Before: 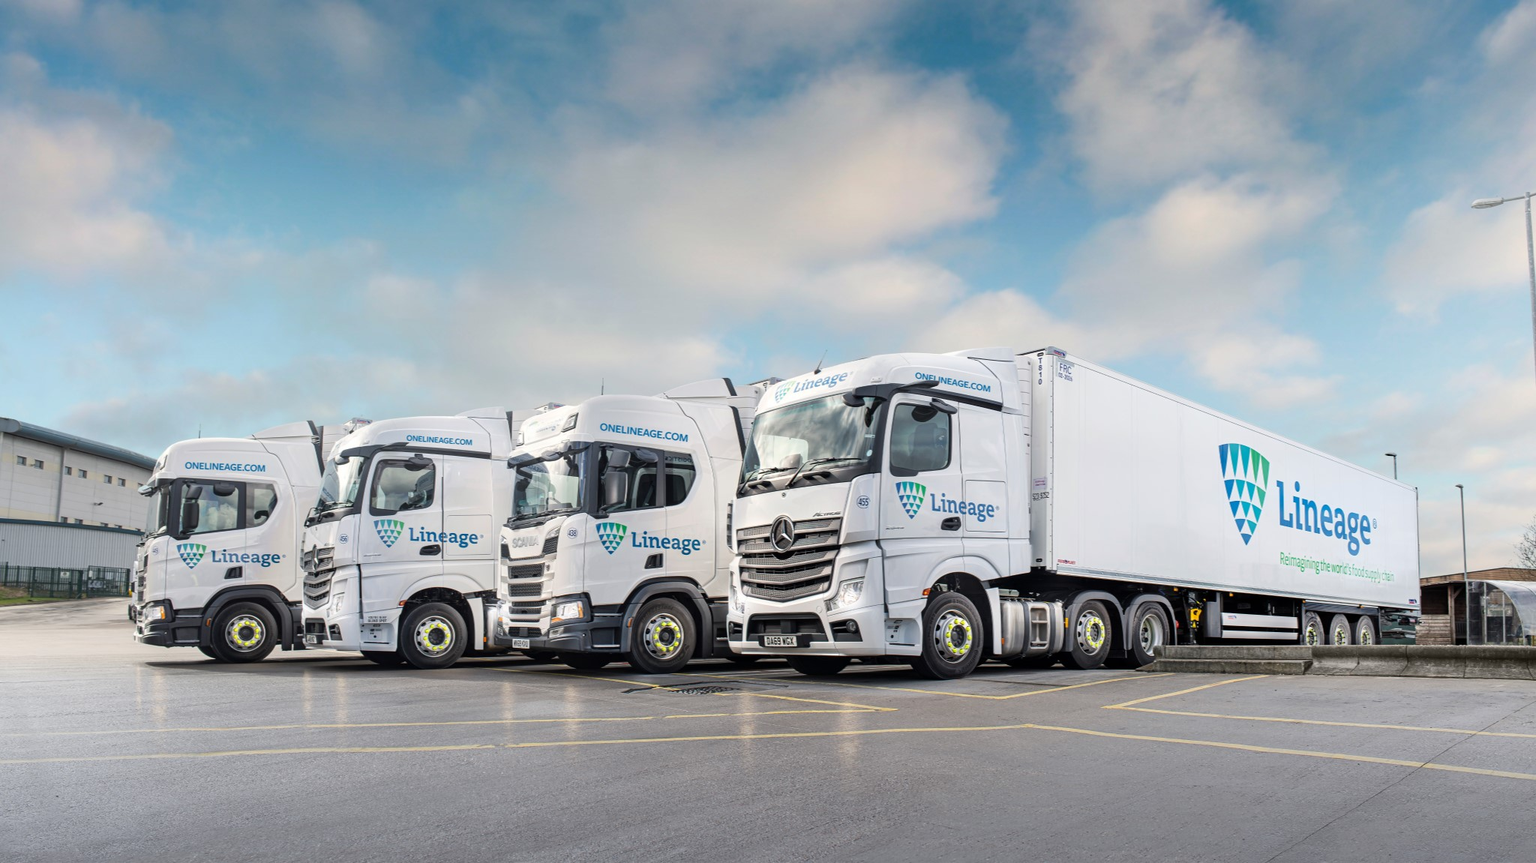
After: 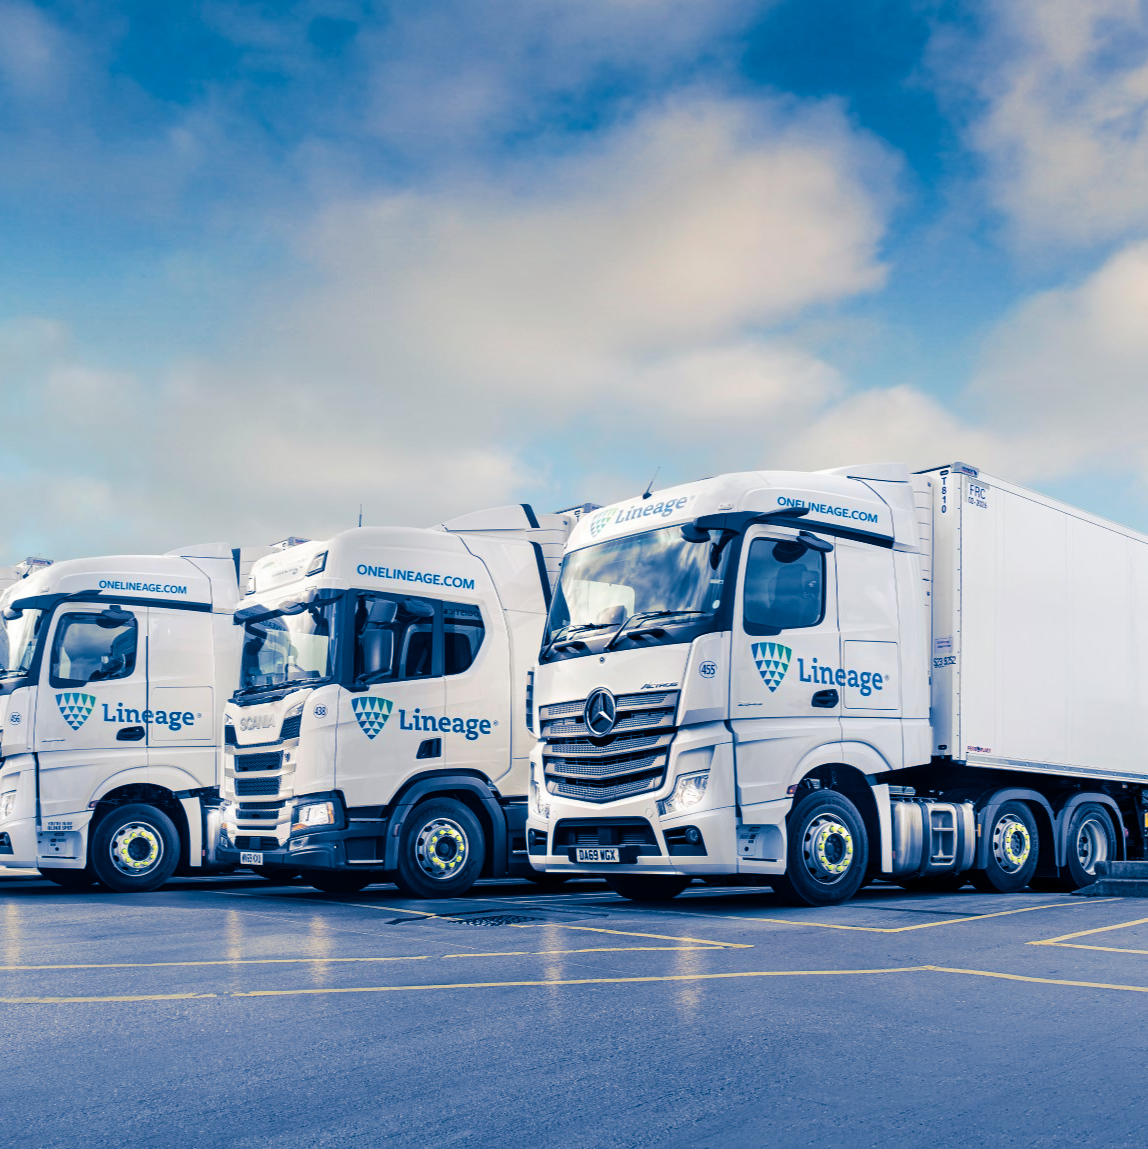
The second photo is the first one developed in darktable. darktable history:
crop: left 21.674%, right 22.086%
split-toning: shadows › hue 226.8°, shadows › saturation 1, highlights › saturation 0, balance -61.41
